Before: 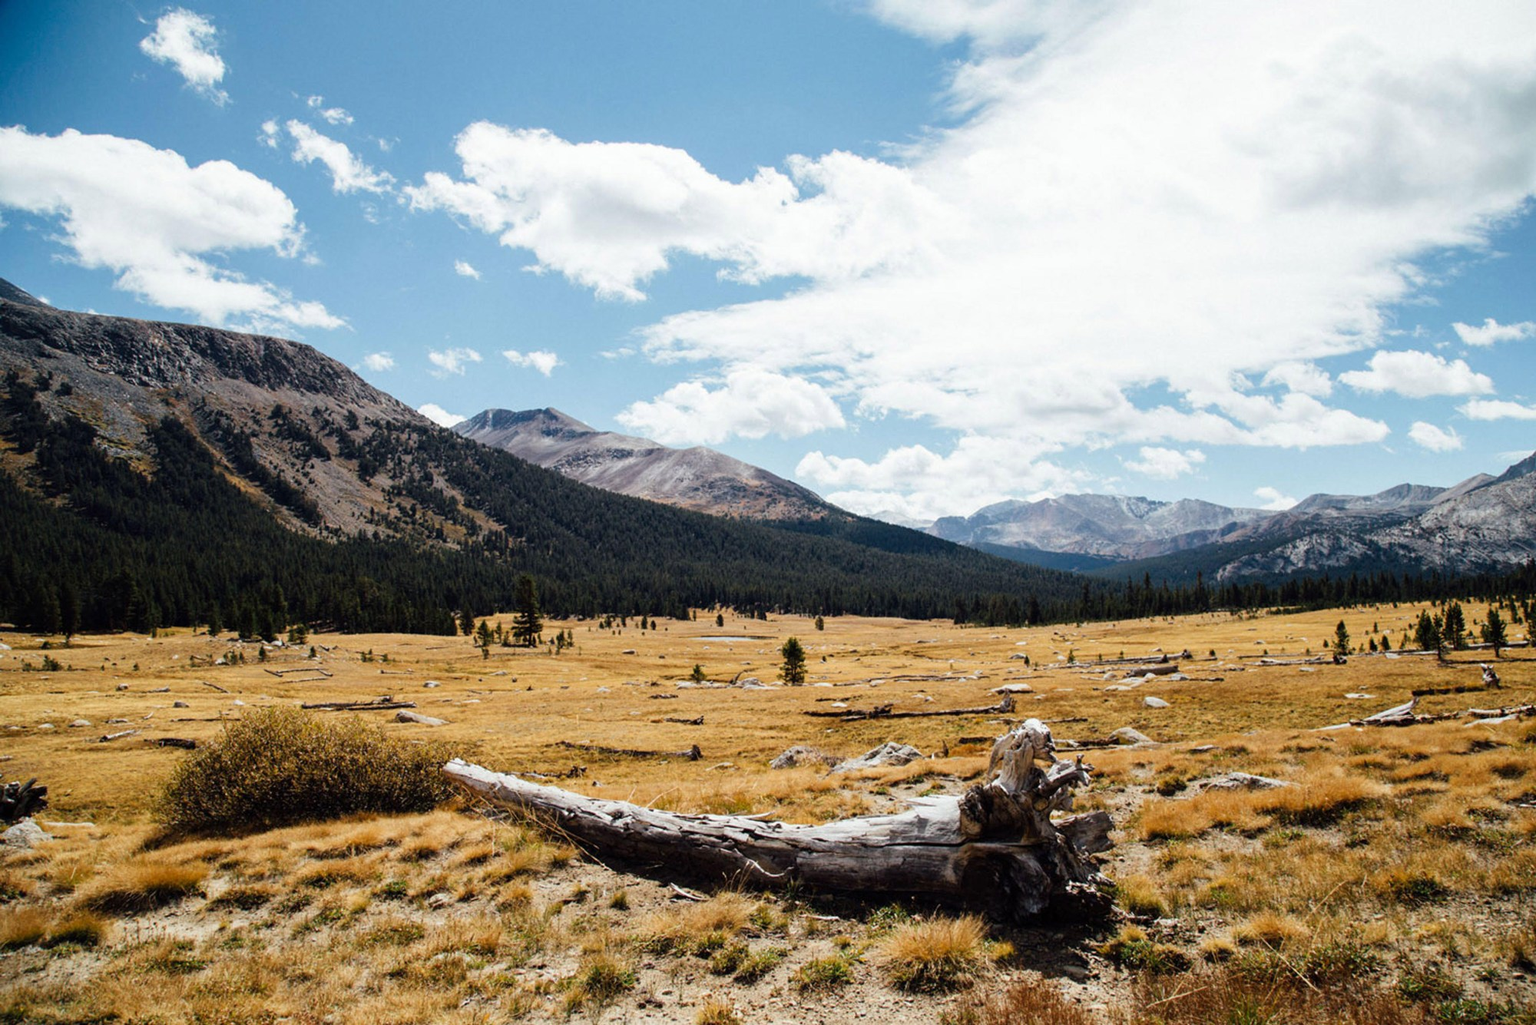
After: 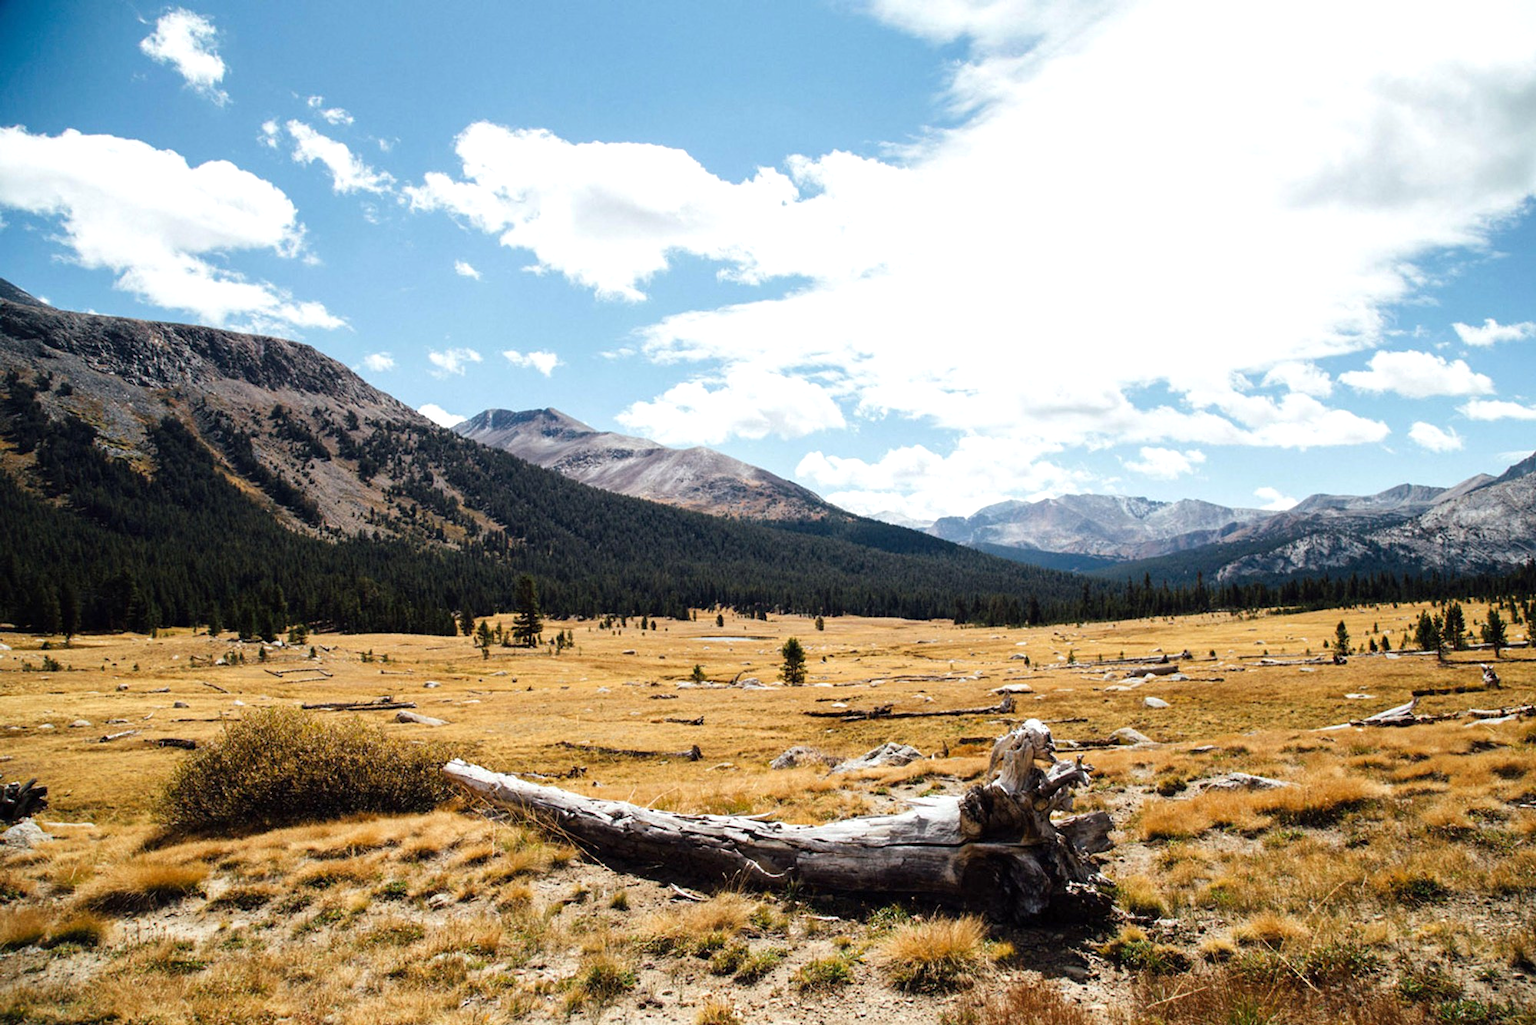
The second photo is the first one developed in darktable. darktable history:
exposure: exposure 0.288 EV, compensate exposure bias true, compensate highlight preservation false
